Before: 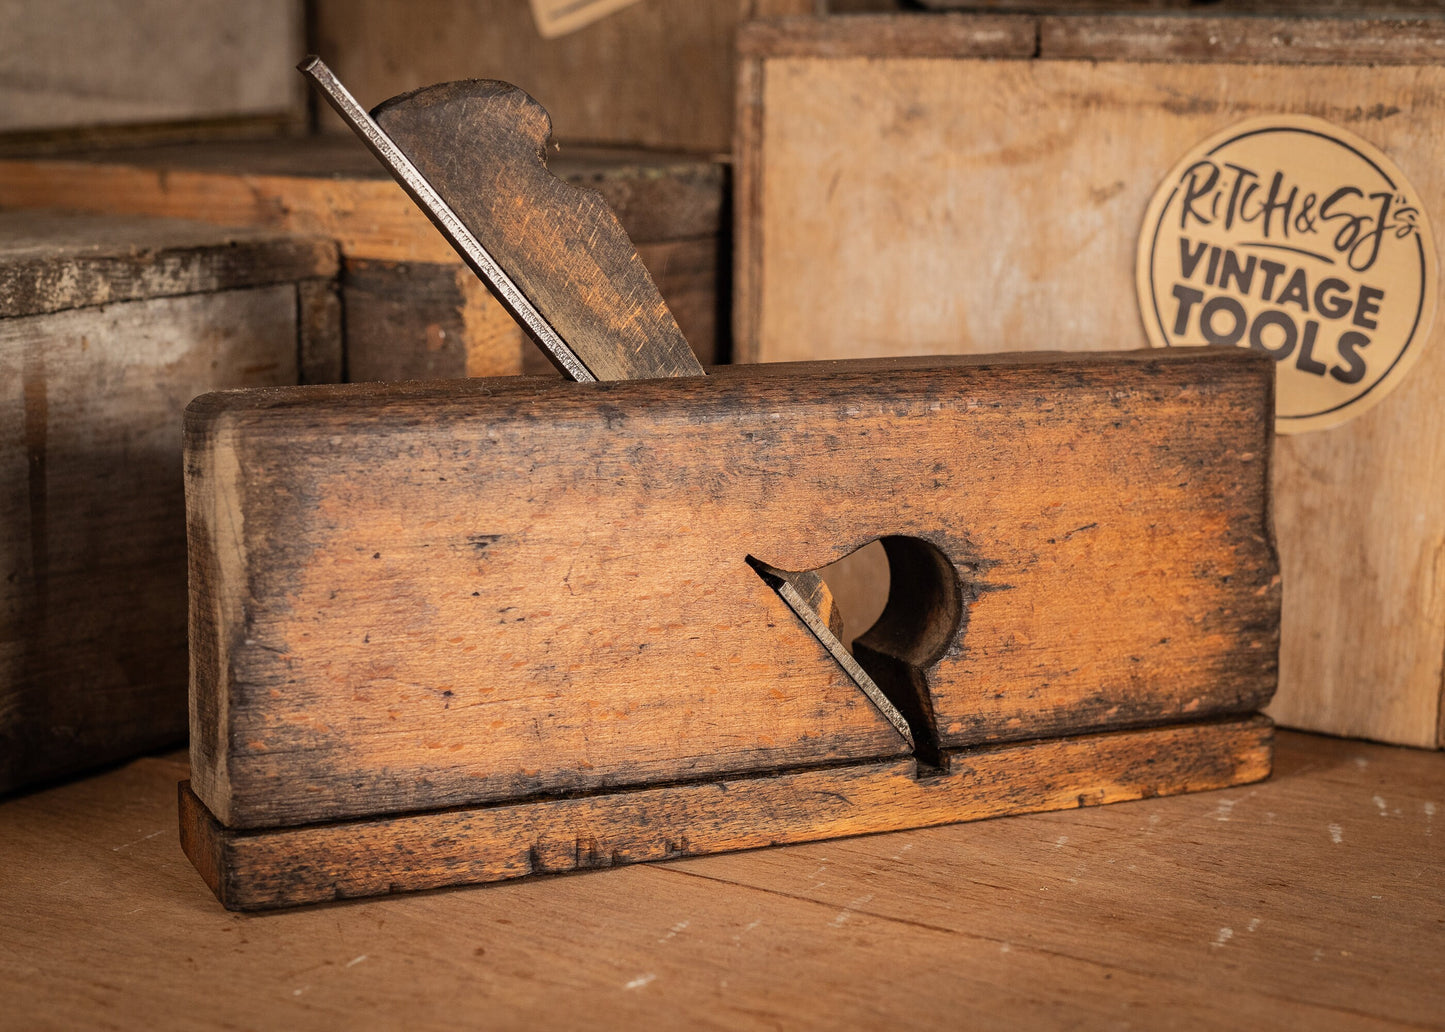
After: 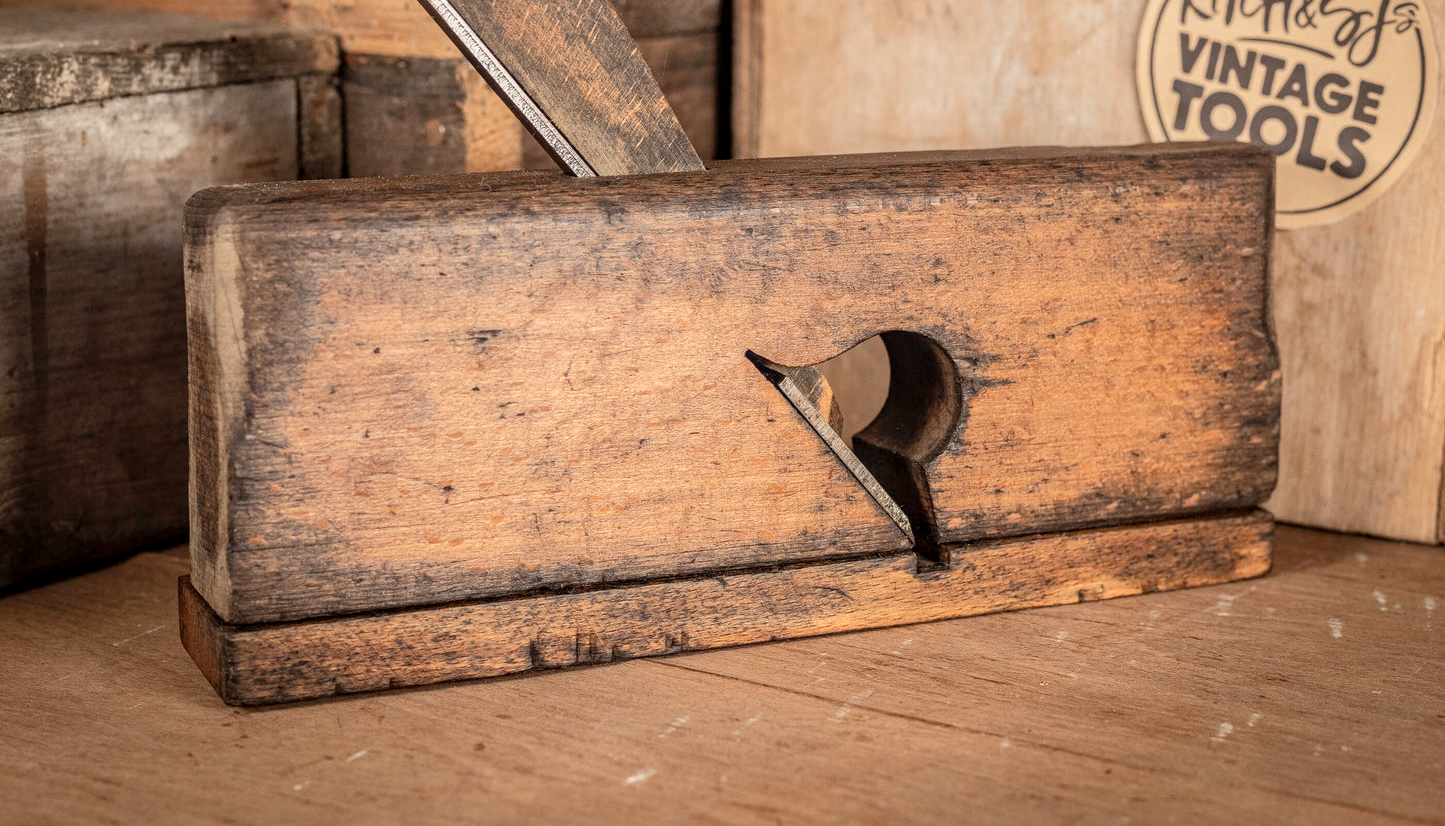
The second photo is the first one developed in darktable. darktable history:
exposure: compensate highlight preservation false
local contrast: on, module defaults
crop and rotate: top 19.926%
contrast brightness saturation: contrast 0.055, brightness -0.006, saturation -0.233
levels: levels [0, 0.445, 1]
